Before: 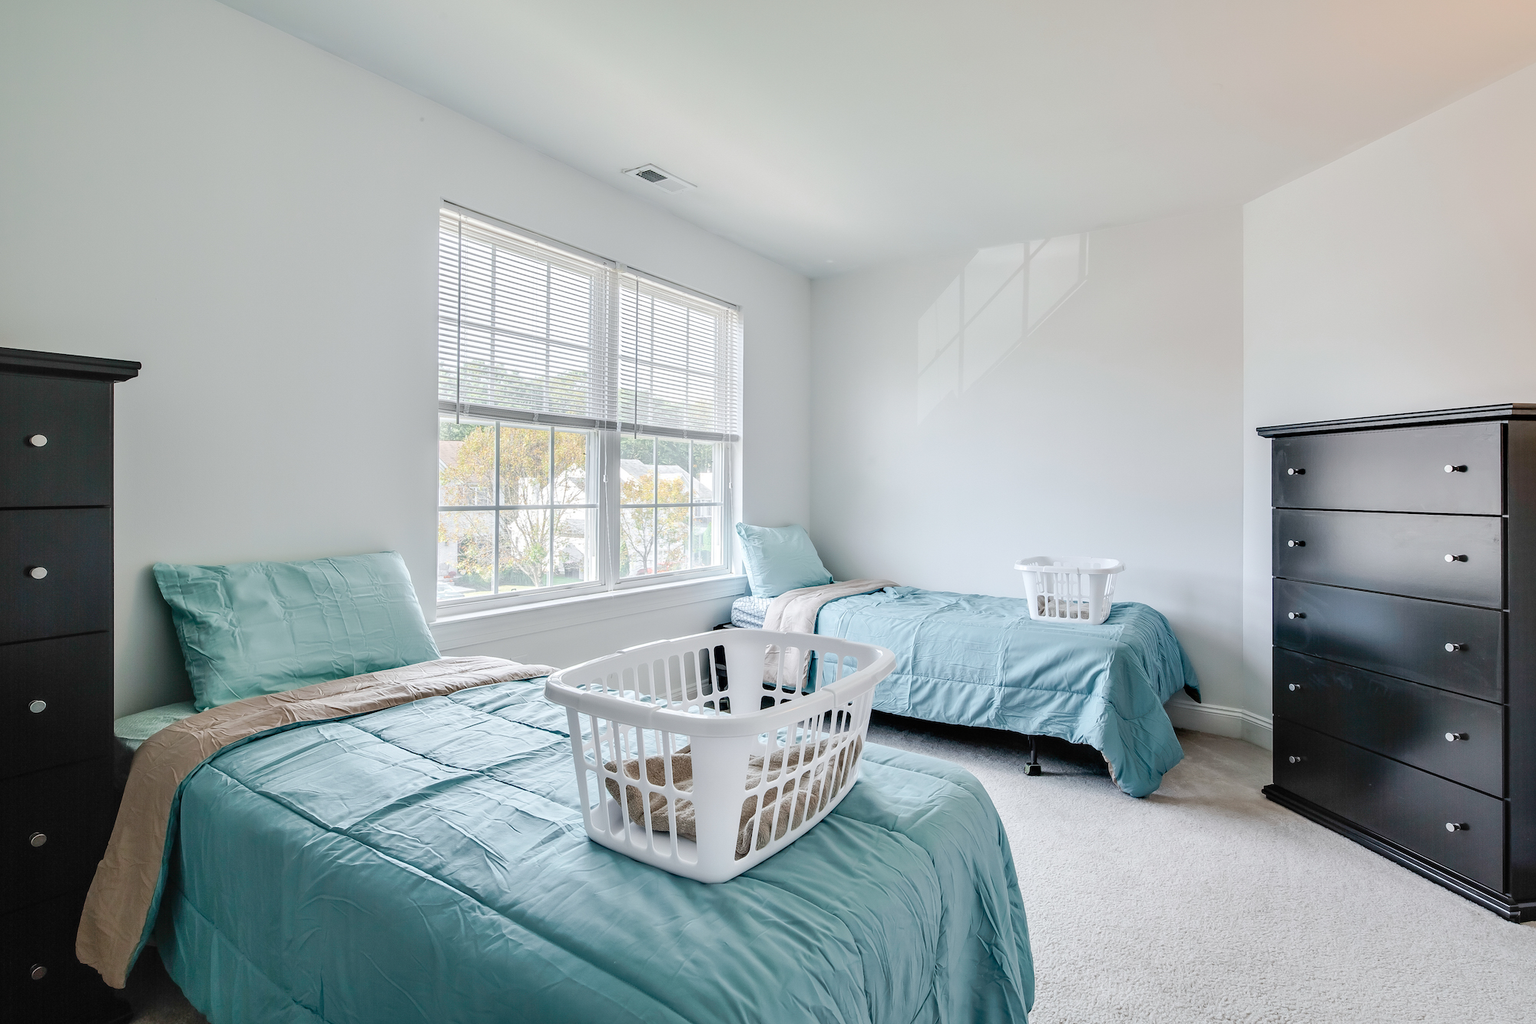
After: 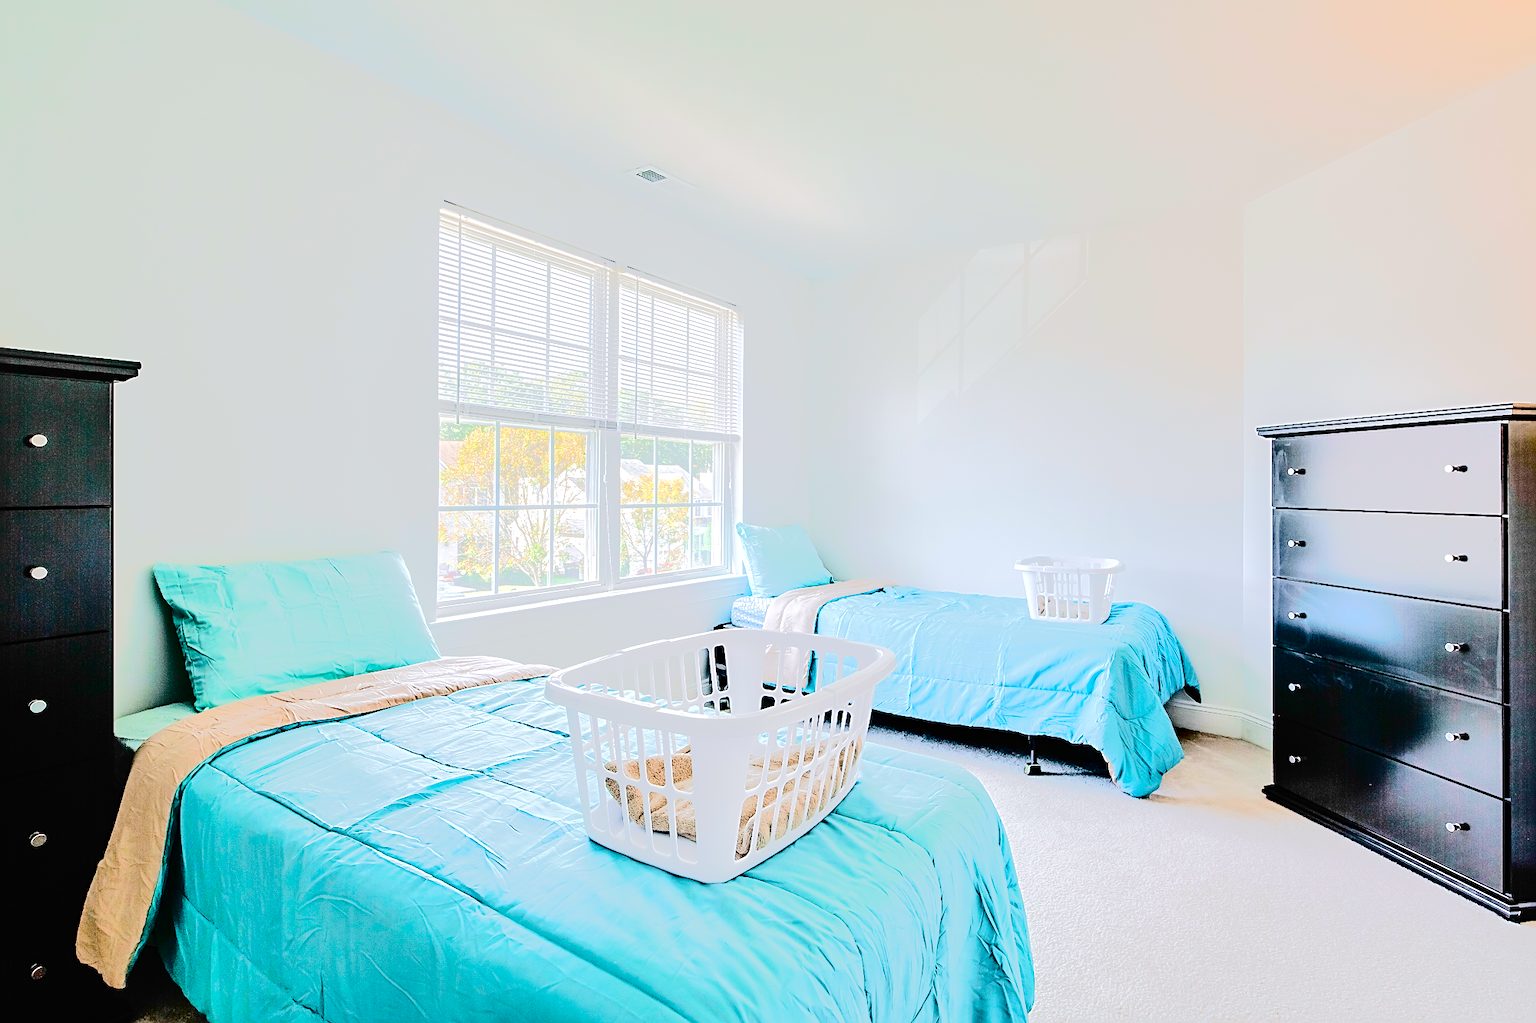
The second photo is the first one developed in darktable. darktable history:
sharpen: radius 2.765
tone equalizer: -7 EV 0.15 EV, -6 EV 0.599 EV, -5 EV 1.12 EV, -4 EV 1.33 EV, -3 EV 1.12 EV, -2 EV 0.6 EV, -1 EV 0.166 EV, edges refinement/feathering 500, mask exposure compensation -1.57 EV, preserve details no
color balance rgb: highlights gain › chroma 0.297%, highlights gain › hue 332.23°, linear chroma grading › global chroma 42.015%, perceptual saturation grading › global saturation 20%, perceptual saturation grading › highlights -24.792%, perceptual saturation grading › shadows 50.113%, global vibrance 20%
tone curve: curves: ch0 [(0, 0) (0.003, 0.001) (0.011, 0.005) (0.025, 0.009) (0.044, 0.014) (0.069, 0.019) (0.1, 0.028) (0.136, 0.039) (0.177, 0.073) (0.224, 0.134) (0.277, 0.218) (0.335, 0.343) (0.399, 0.488) (0.468, 0.608) (0.543, 0.699) (0.623, 0.773) (0.709, 0.819) (0.801, 0.852) (0.898, 0.874) (1, 1)], color space Lab, independent channels, preserve colors none
